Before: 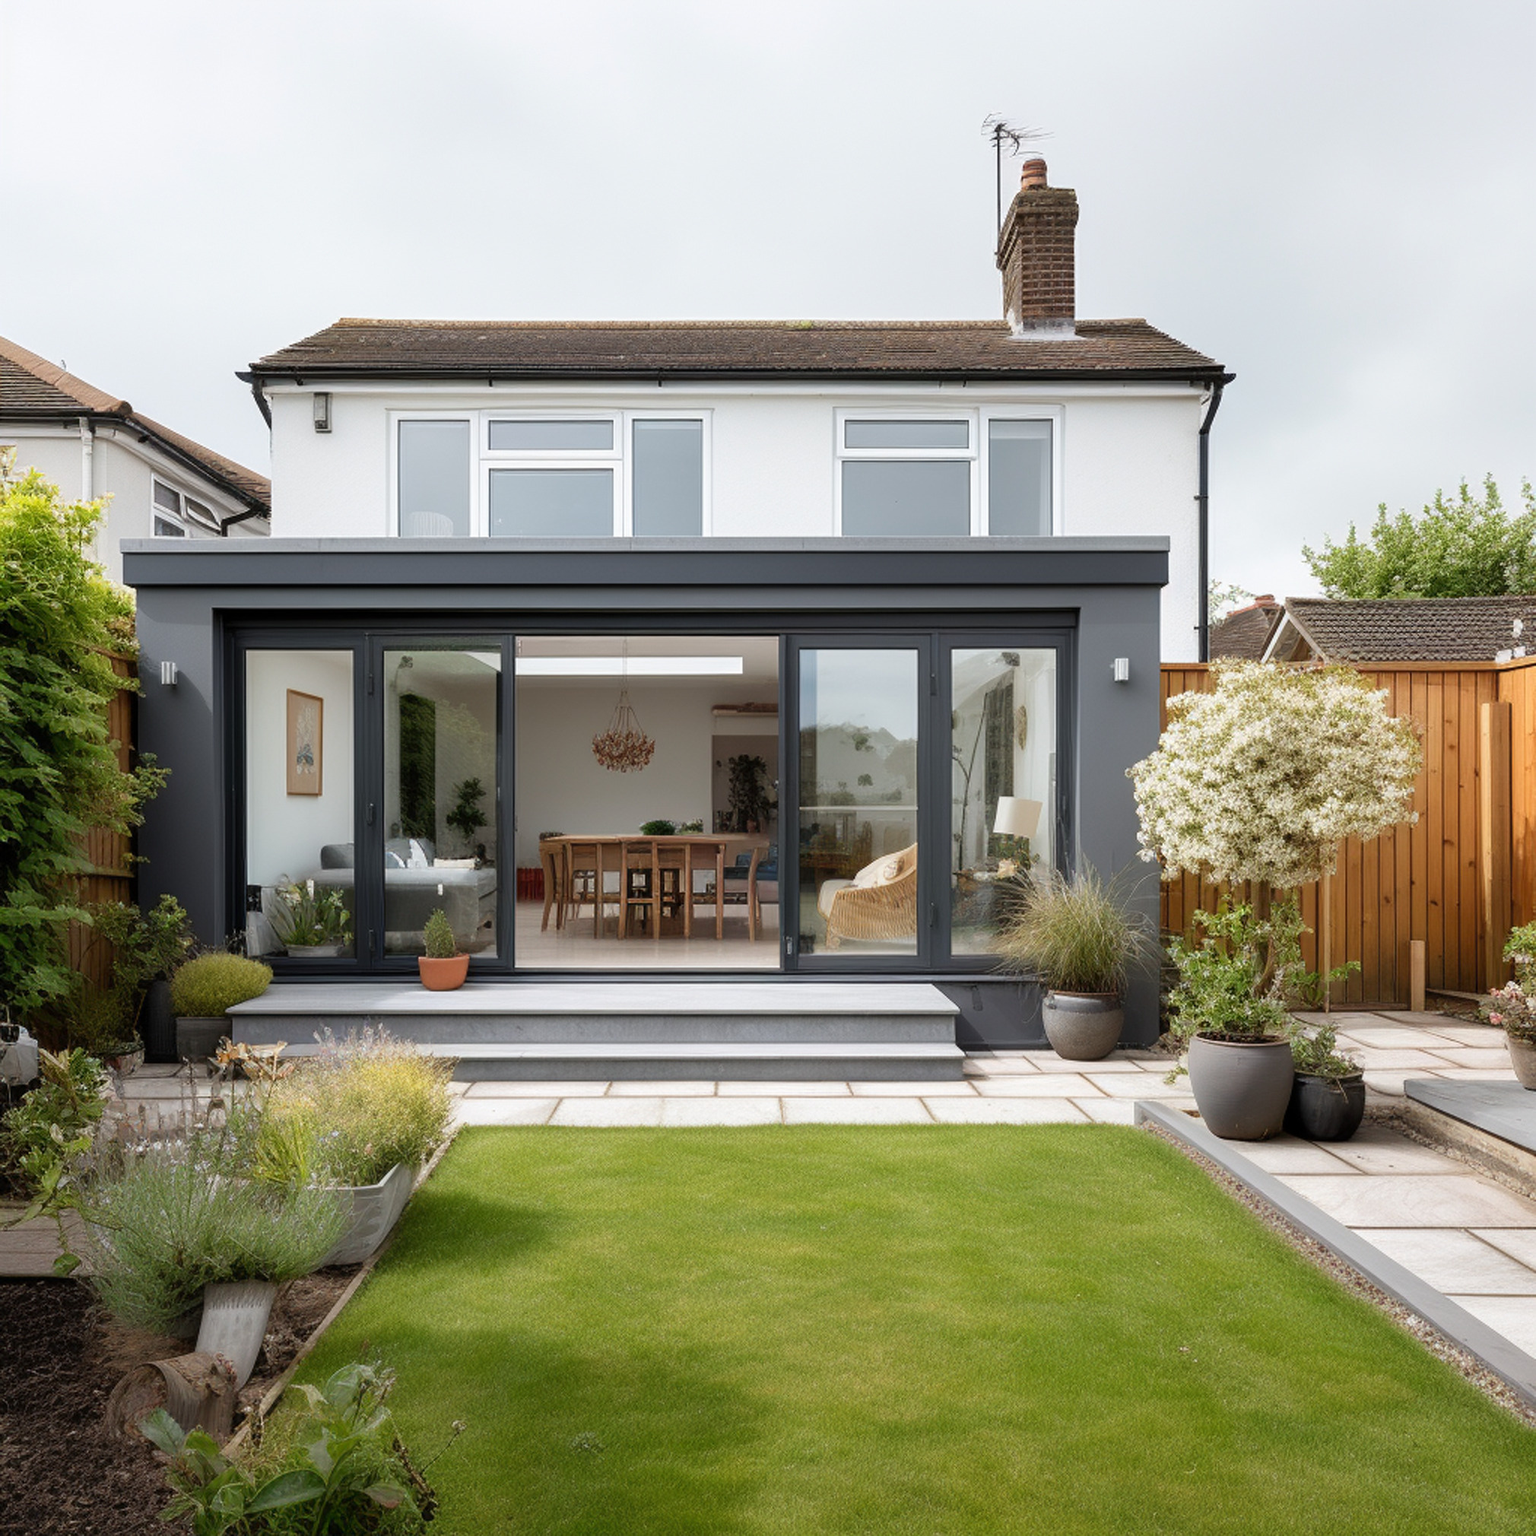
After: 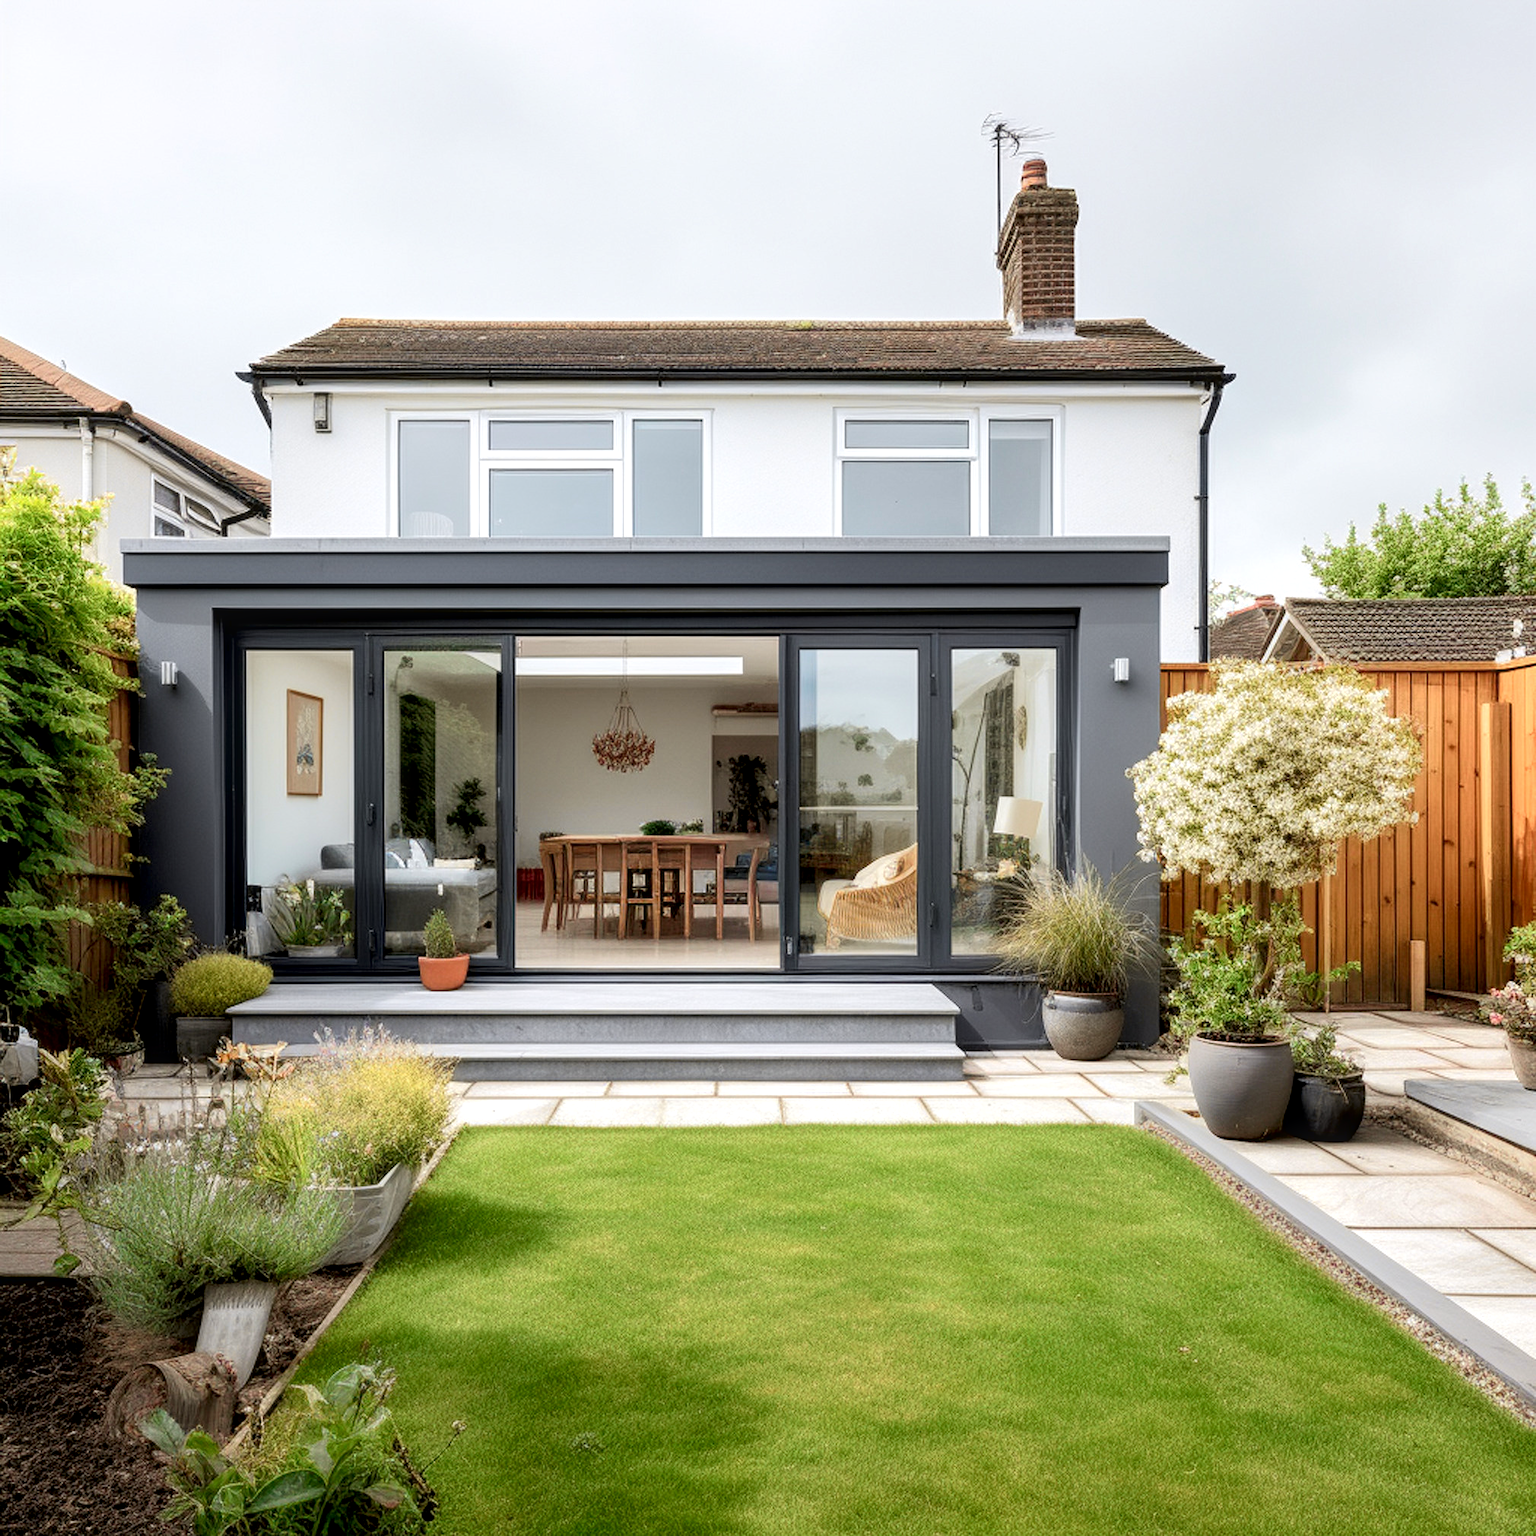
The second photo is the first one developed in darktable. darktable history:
tone curve: curves: ch0 [(0, 0.013) (0.054, 0.018) (0.205, 0.191) (0.289, 0.292) (0.39, 0.424) (0.493, 0.551) (0.666, 0.743) (0.795, 0.841) (1, 0.998)]; ch1 [(0, 0) (0.385, 0.343) (0.439, 0.415) (0.494, 0.495) (0.501, 0.501) (0.51, 0.509) (0.54, 0.552) (0.586, 0.614) (0.66, 0.706) (0.783, 0.804) (1, 1)]; ch2 [(0, 0) (0.32, 0.281) (0.403, 0.399) (0.441, 0.428) (0.47, 0.469) (0.498, 0.496) (0.524, 0.538) (0.566, 0.579) (0.633, 0.665) (0.7, 0.711) (1, 1)], color space Lab, independent channels, preserve colors none
local contrast: highlights 99%, shadows 86%, detail 160%, midtone range 0.2
